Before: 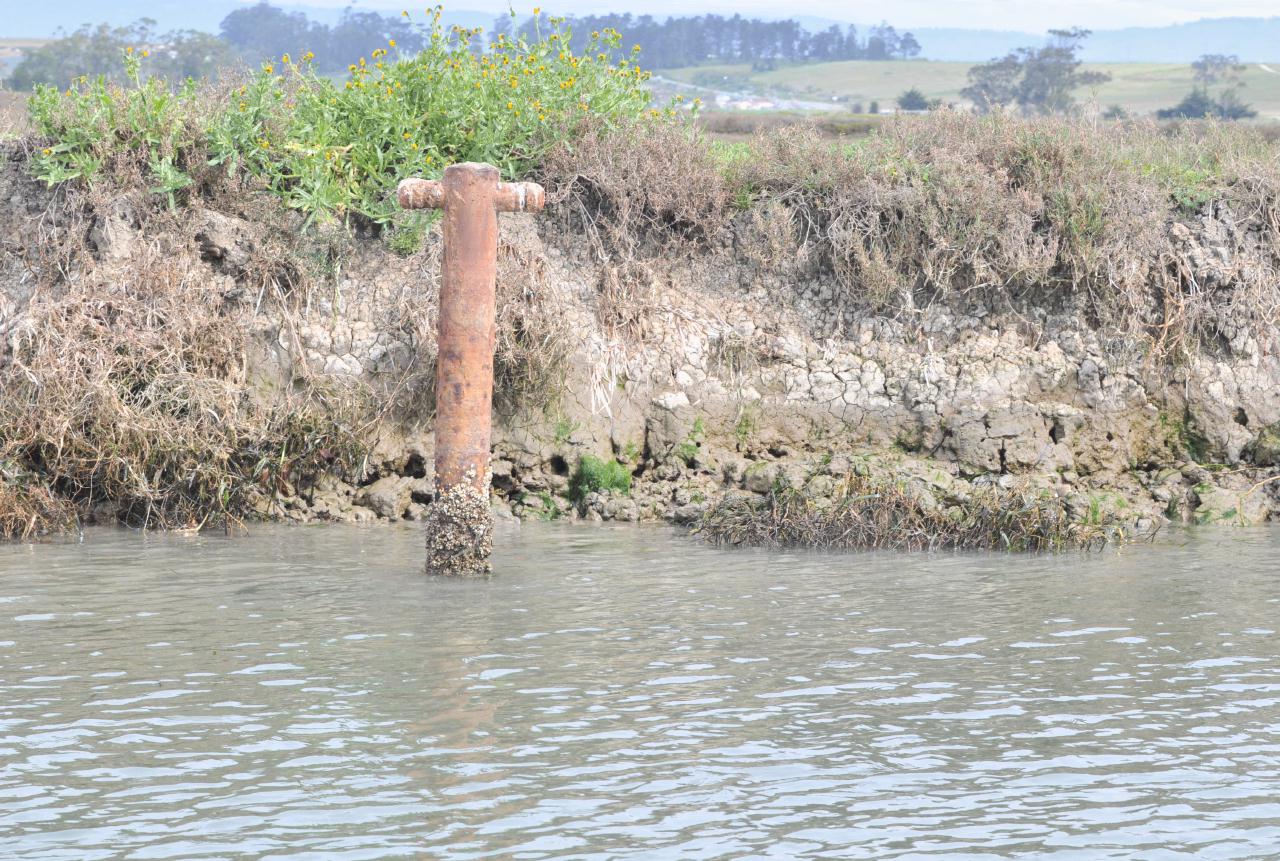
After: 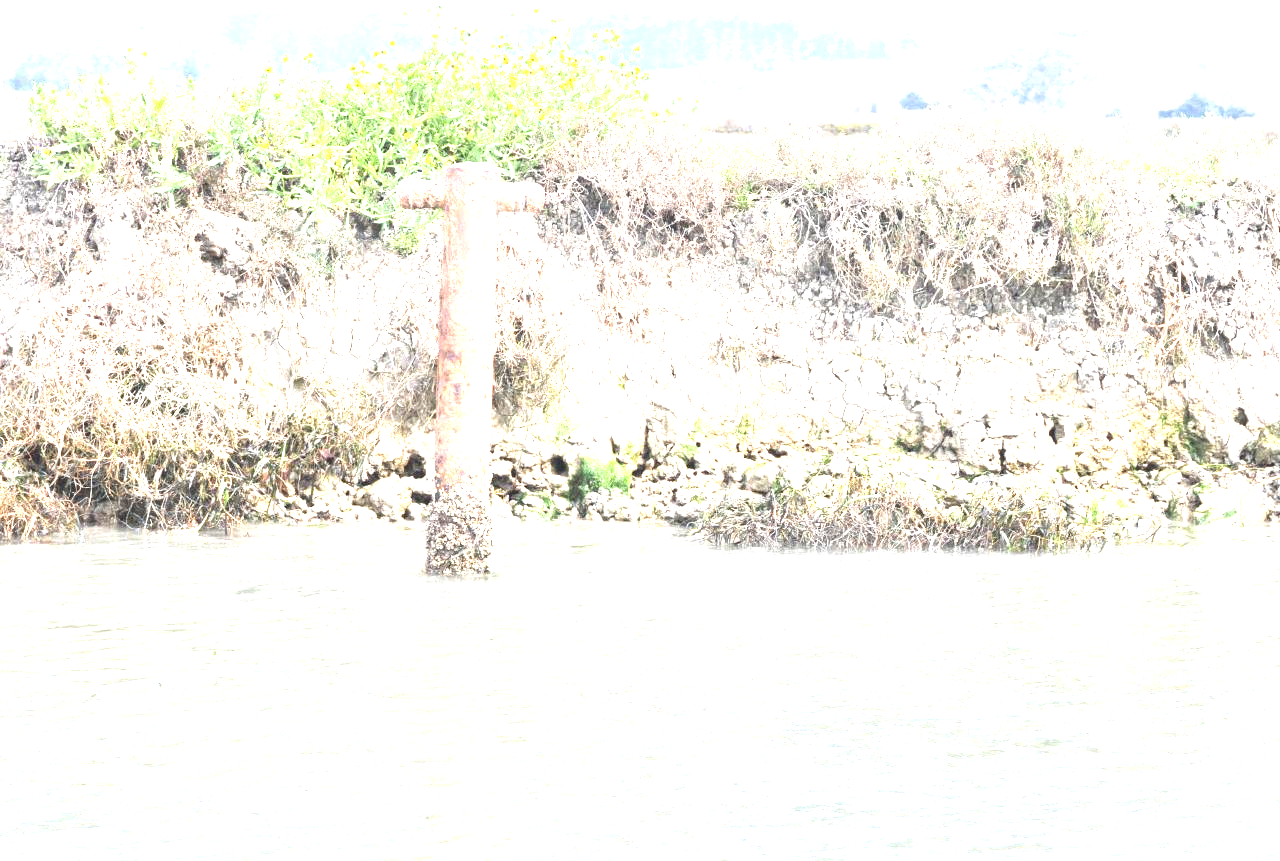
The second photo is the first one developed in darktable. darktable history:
exposure: black level correction 0, exposure 1.678 EV, compensate highlight preservation false
tone equalizer: on, module defaults
